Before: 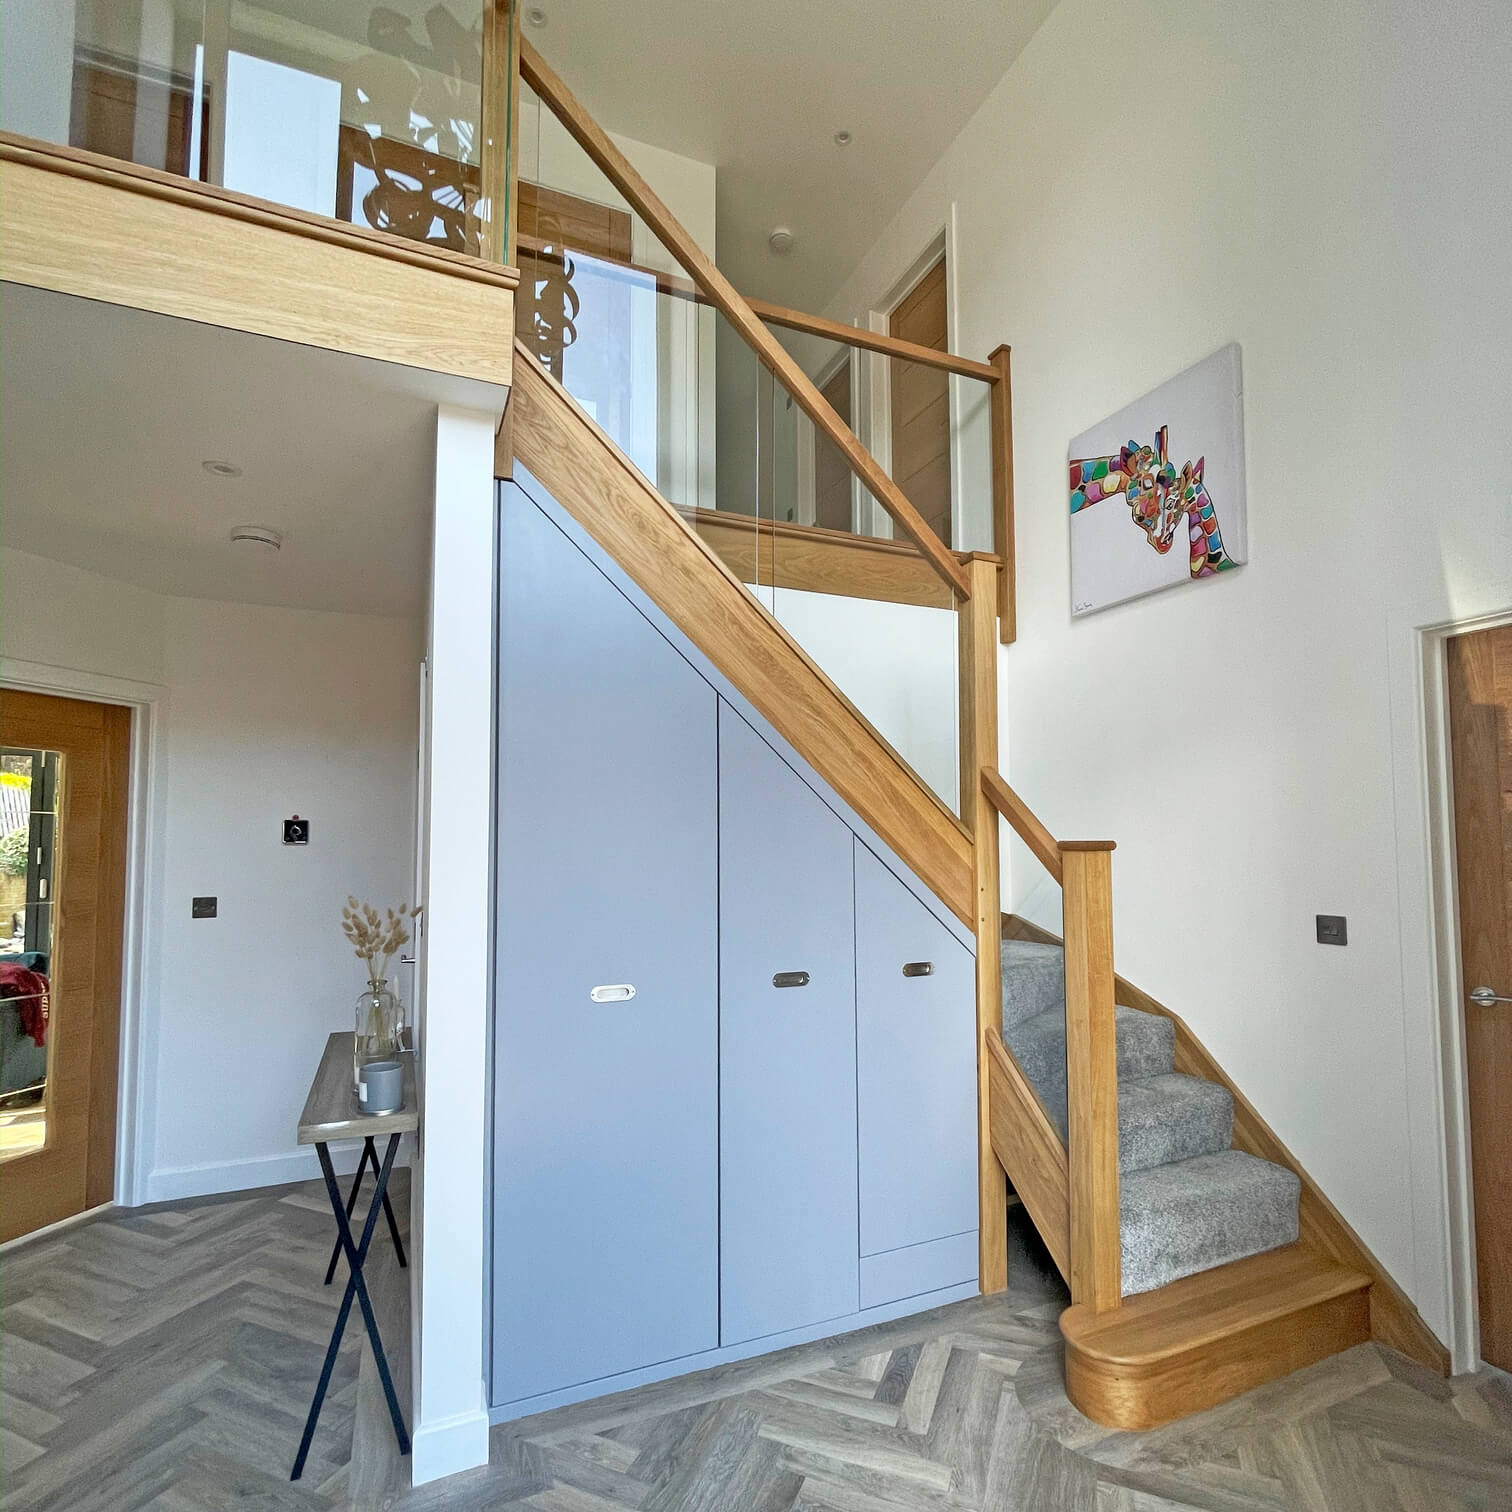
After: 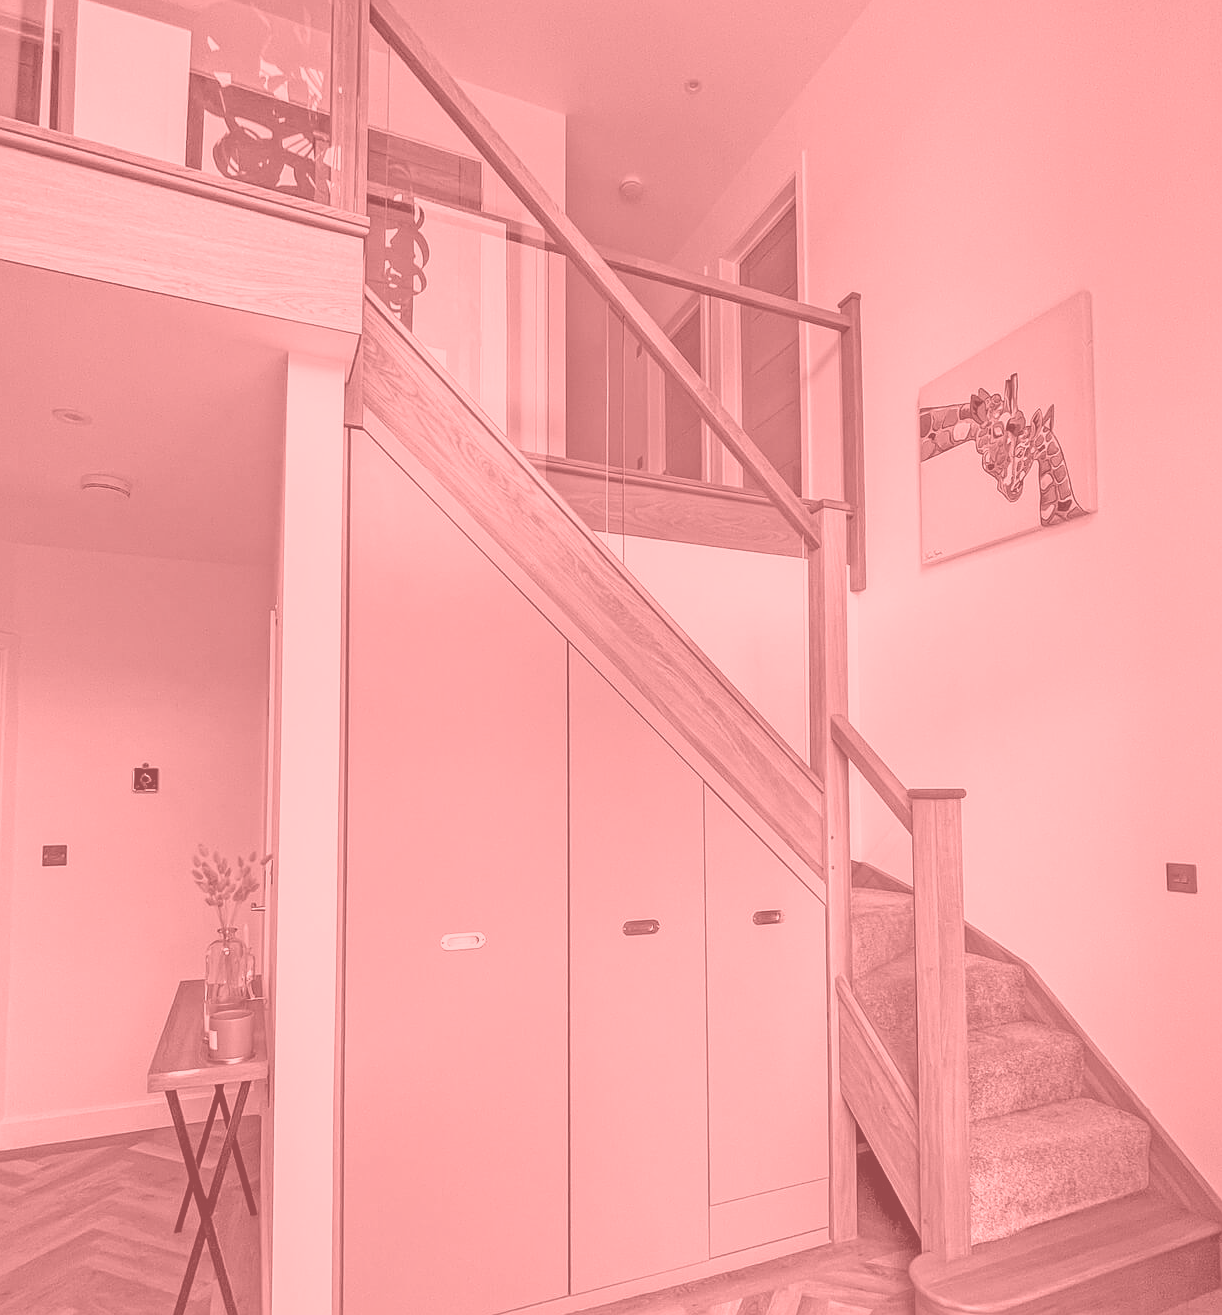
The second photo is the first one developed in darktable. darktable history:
contrast brightness saturation: contrast 0.07
white balance: red 0.983, blue 1.036
colorize: saturation 51%, source mix 50.67%, lightness 50.67%
sharpen: radius 1.864, amount 0.398, threshold 1.271
crop: left 9.929%, top 3.475%, right 9.188%, bottom 9.529%
local contrast: on, module defaults
velvia: on, module defaults
color balance rgb: linear chroma grading › global chroma 33.4%
